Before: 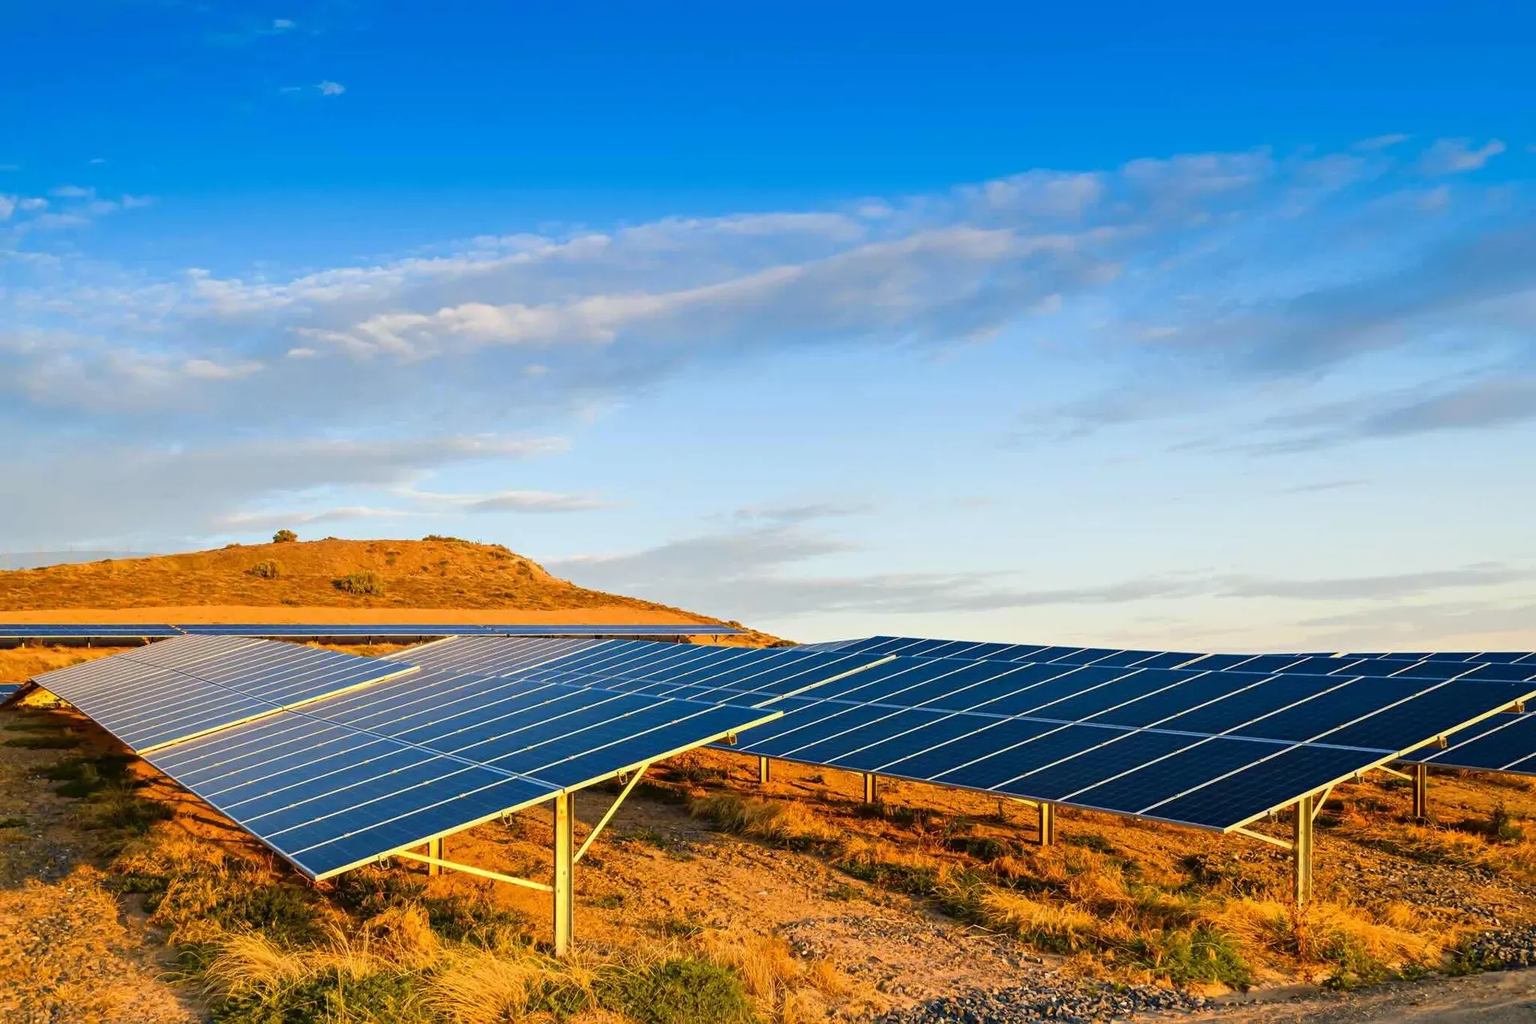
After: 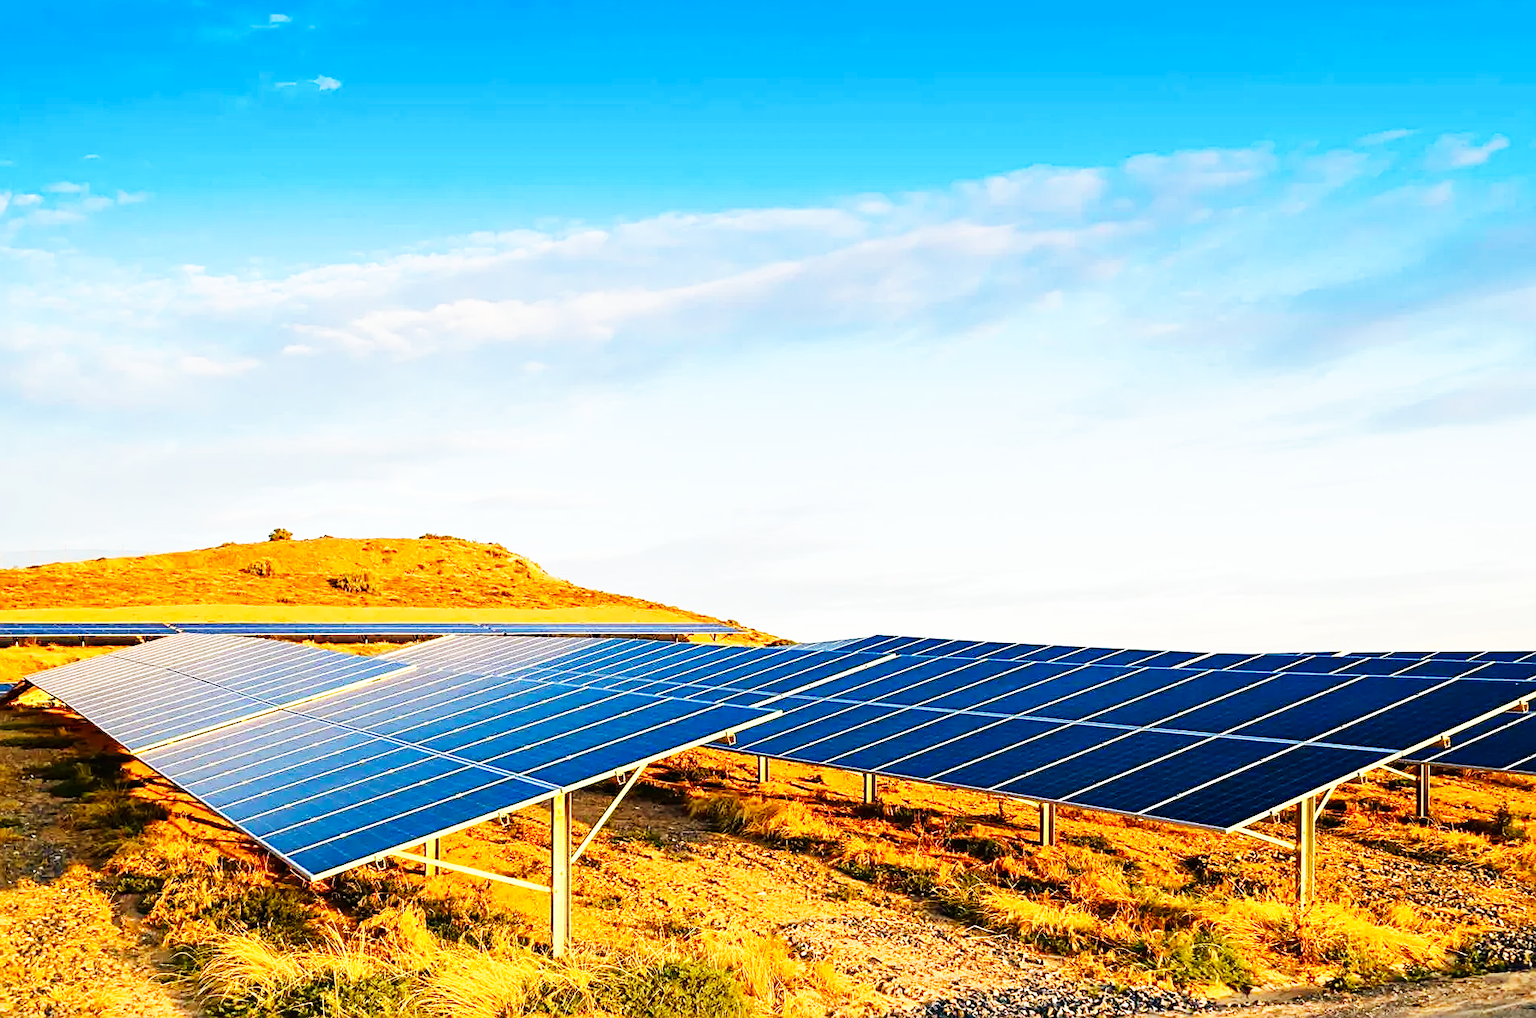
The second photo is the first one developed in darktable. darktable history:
sharpen: on, module defaults
crop: left 0.446%, top 0.588%, right 0.216%, bottom 0.618%
base curve: curves: ch0 [(0, 0) (0.007, 0.004) (0.027, 0.03) (0.046, 0.07) (0.207, 0.54) (0.442, 0.872) (0.673, 0.972) (1, 1)], preserve colors none
